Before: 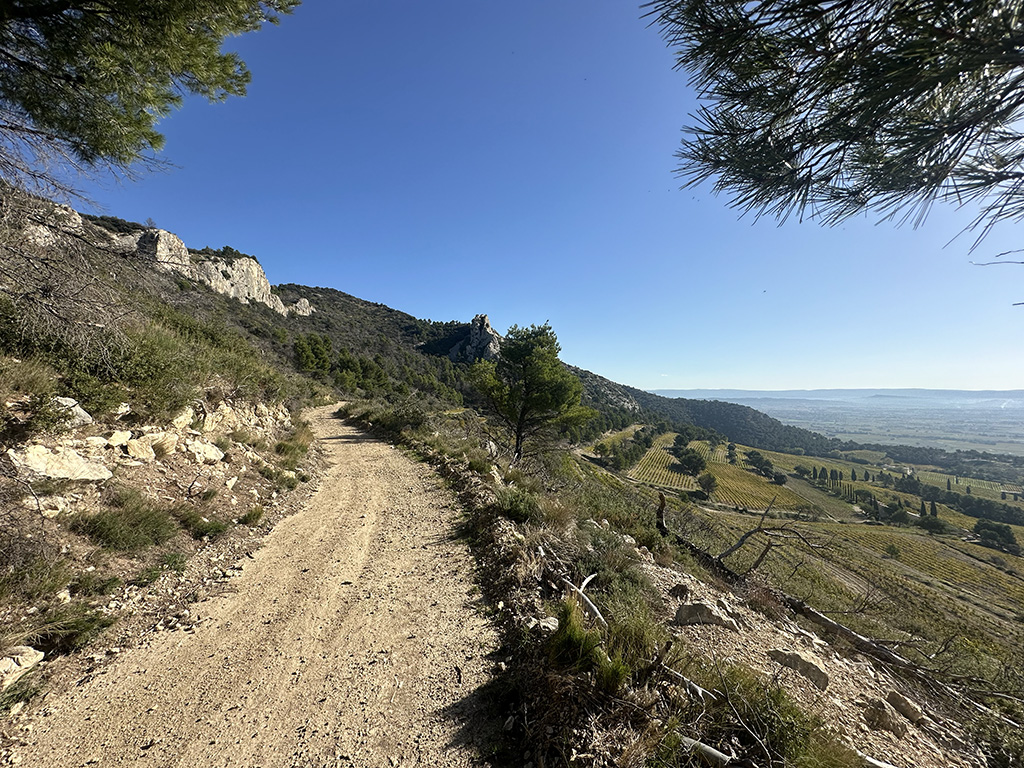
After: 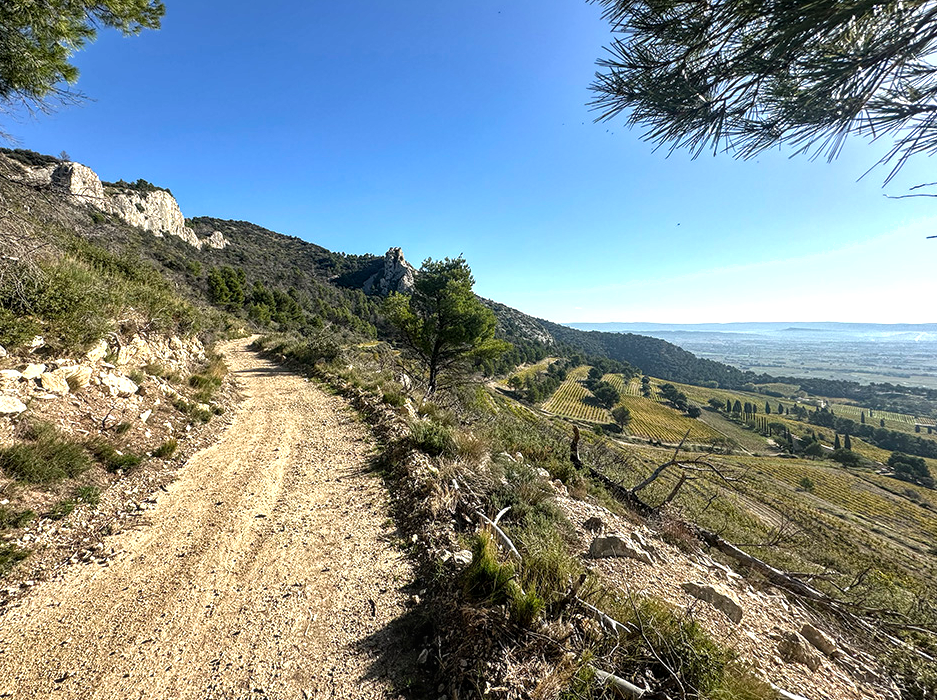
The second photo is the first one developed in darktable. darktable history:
local contrast: detail 130%
crop and rotate: left 8.494%, top 8.824%
levels: levels [0, 0.43, 0.859]
shadows and highlights: low approximation 0.01, soften with gaussian
